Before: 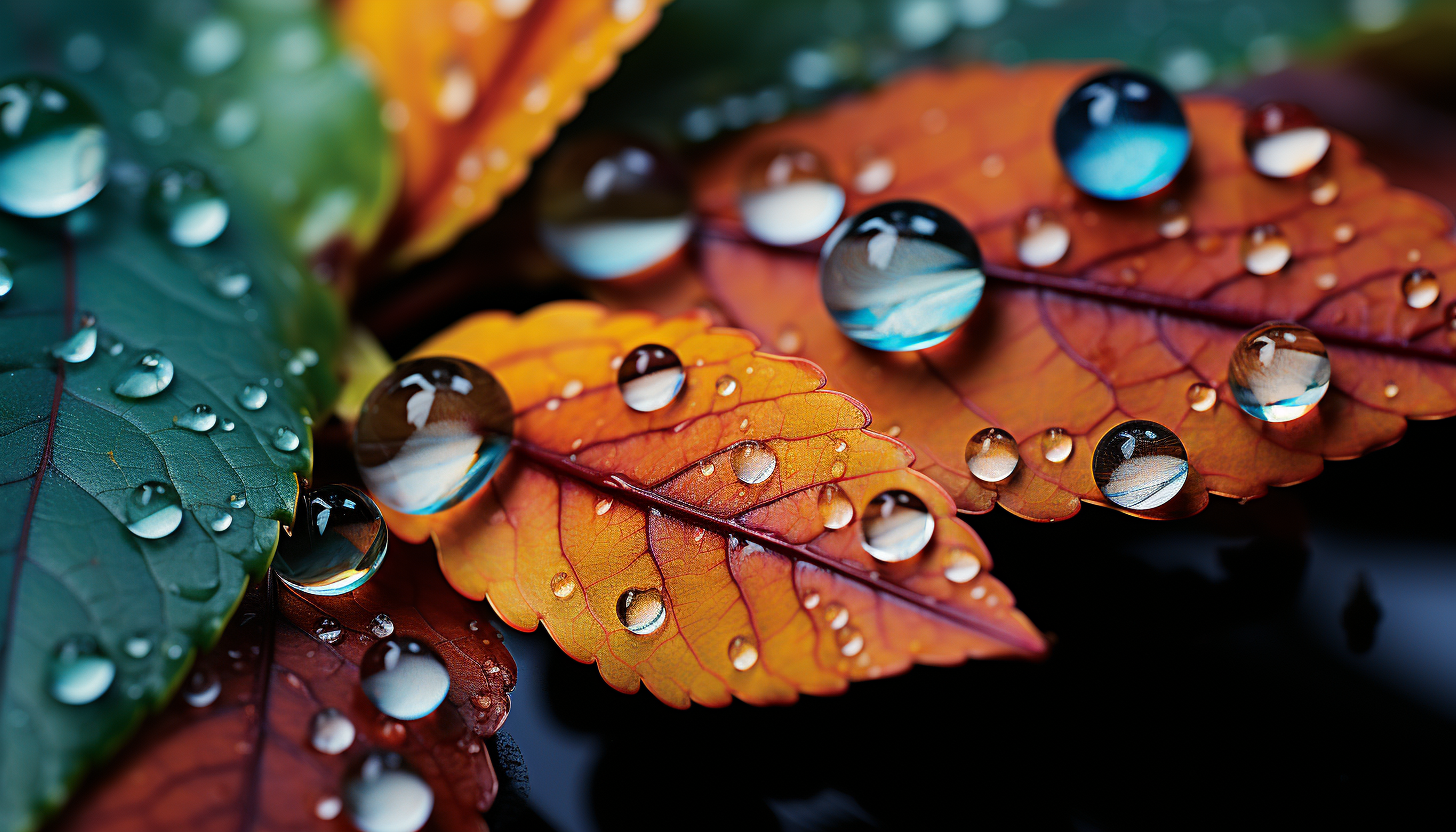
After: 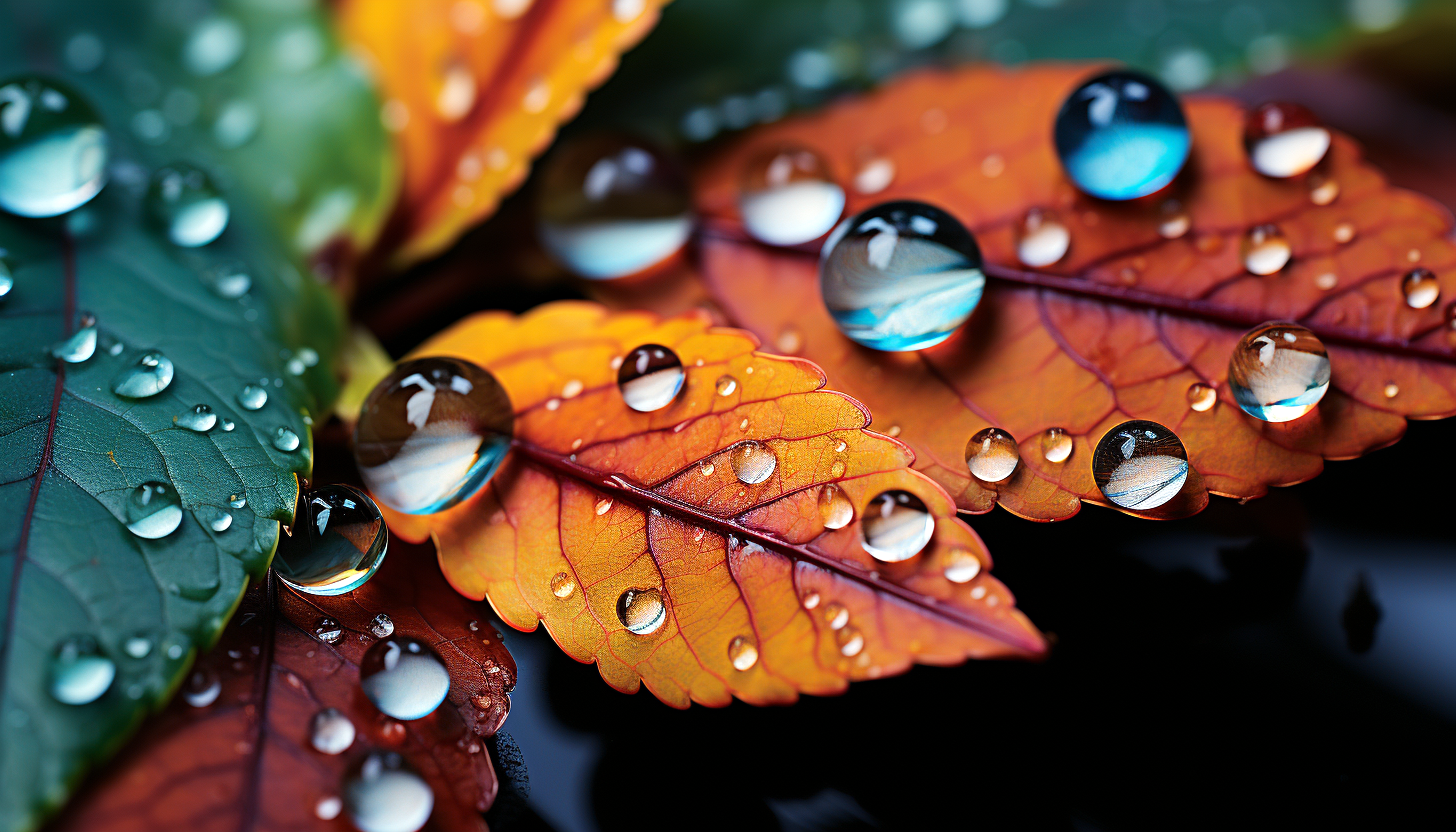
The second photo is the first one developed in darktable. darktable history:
exposure: exposure 0.297 EV, compensate highlight preservation false
